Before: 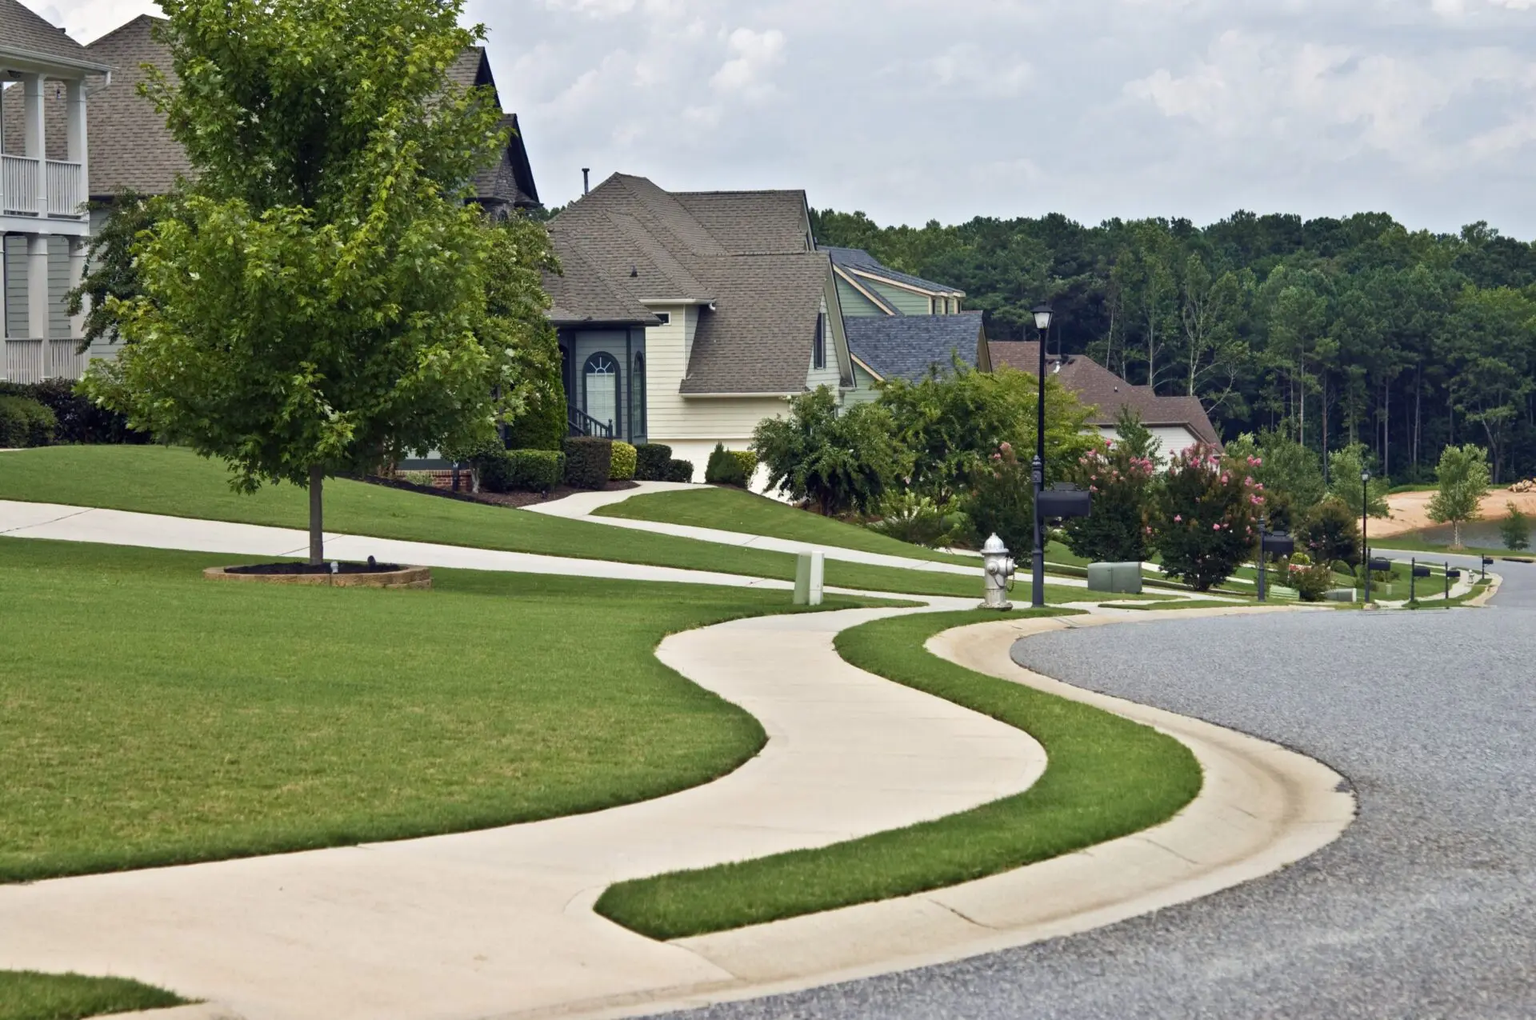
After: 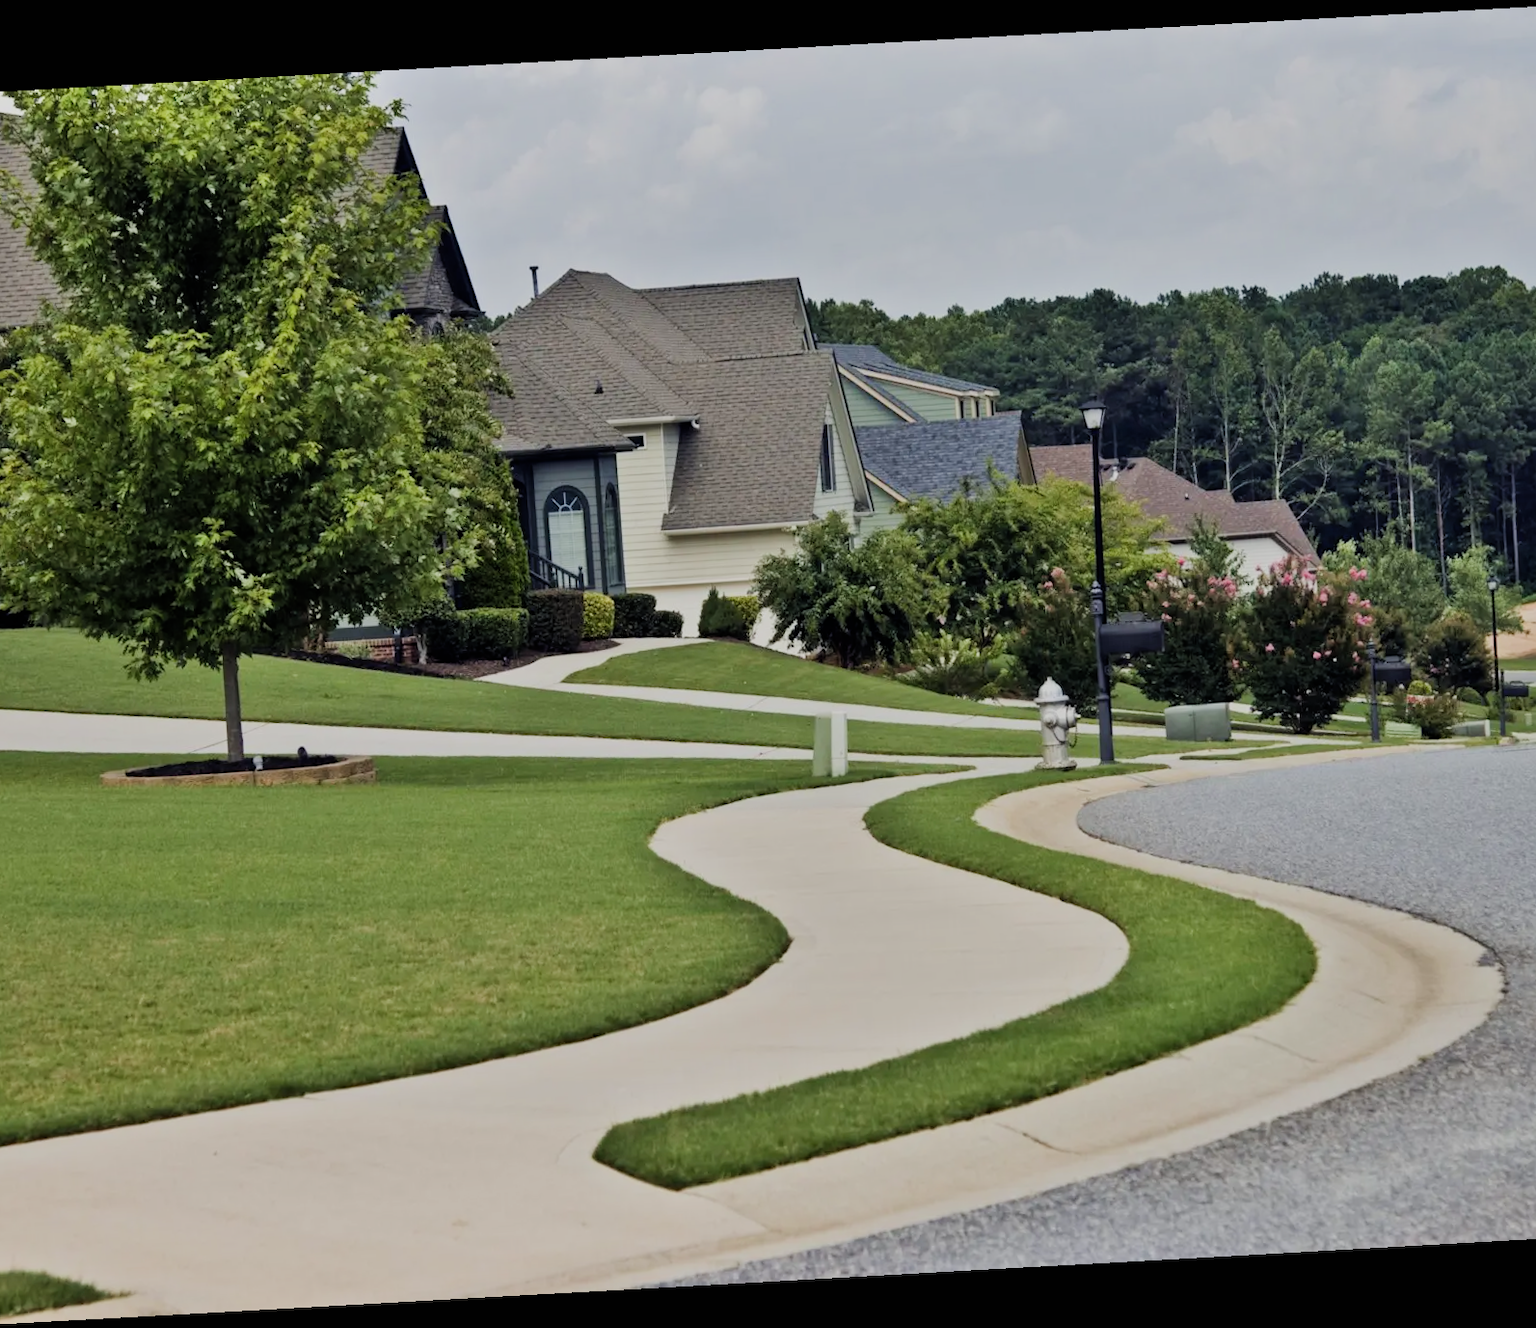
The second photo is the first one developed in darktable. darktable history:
filmic rgb: black relative exposure -6.98 EV, white relative exposure 5.63 EV, hardness 2.86
shadows and highlights: soften with gaussian
crop and rotate: left 9.597%, right 10.195%
rotate and perspective: rotation -3.18°, automatic cropping off
